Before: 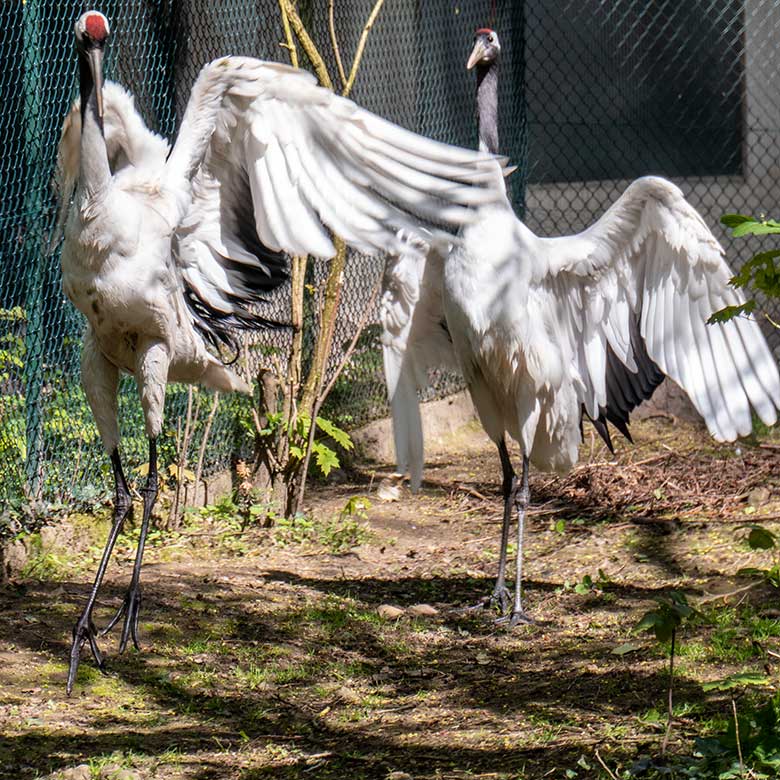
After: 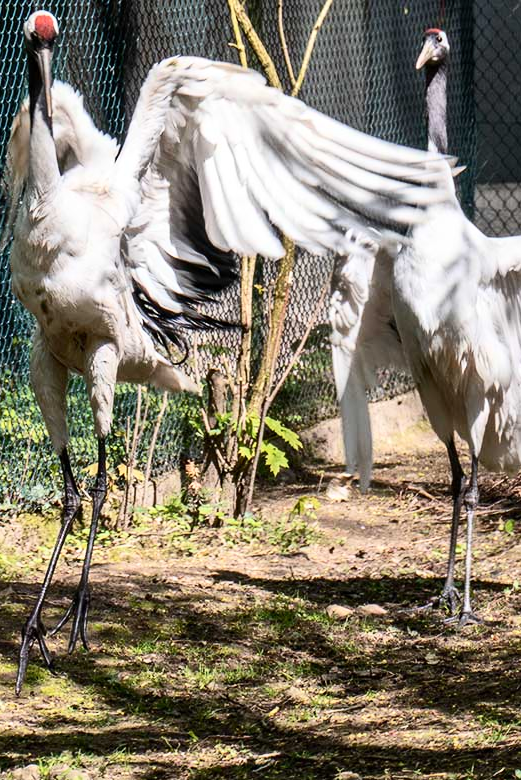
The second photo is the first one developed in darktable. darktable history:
crop and rotate: left 6.636%, right 26.503%
contrast brightness saturation: contrast 0.241, brightness 0.091
shadows and highlights: white point adjustment 0.121, highlights -71.16, soften with gaussian
